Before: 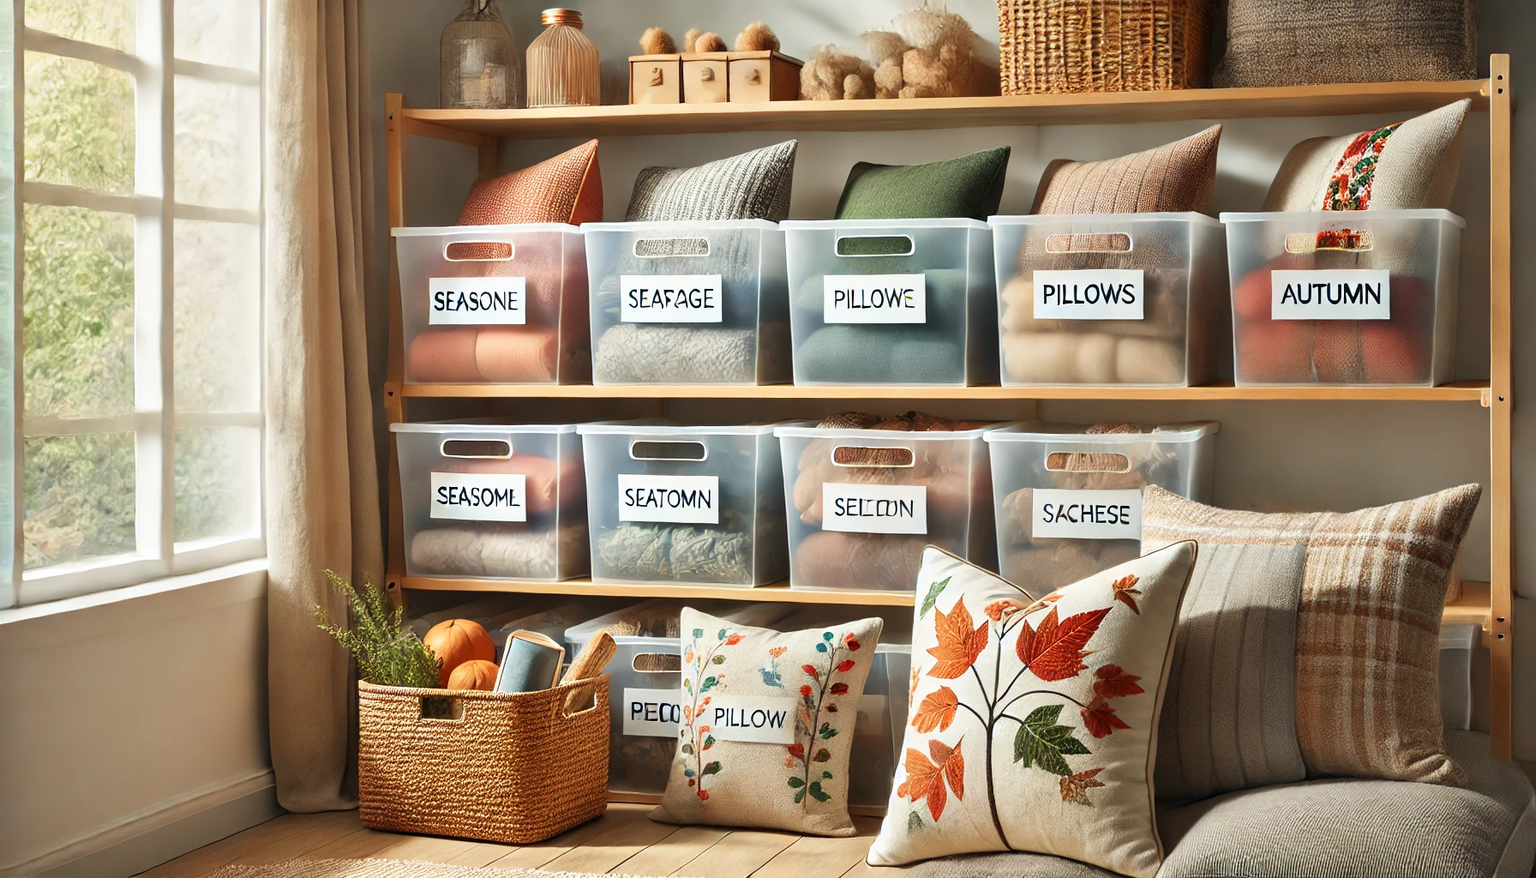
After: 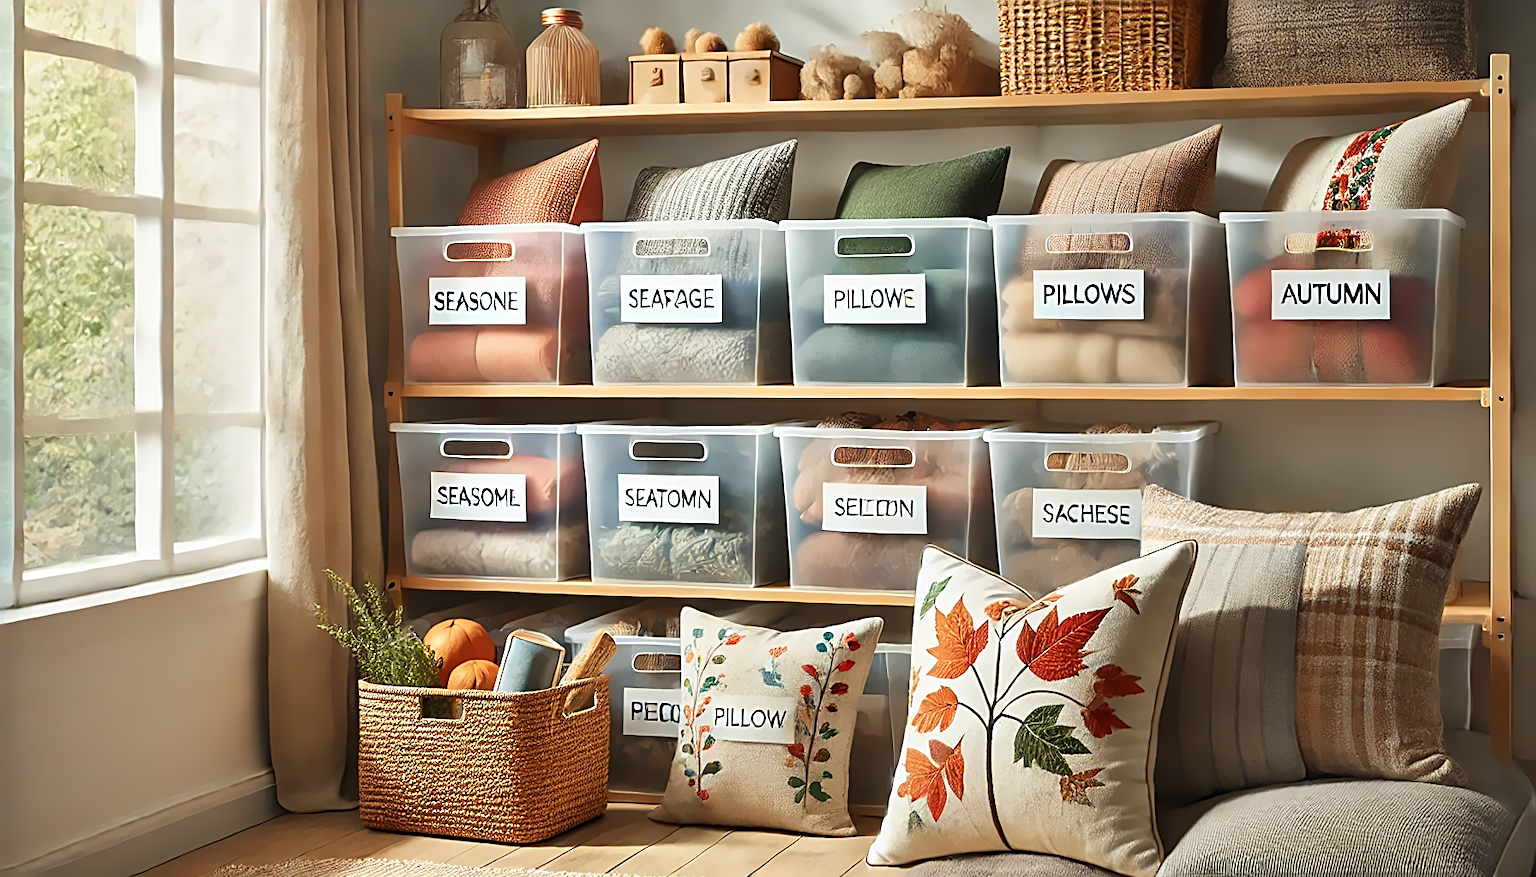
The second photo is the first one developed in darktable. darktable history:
denoise (profiled): central pixel weight 0, a [-1, 0, 0], b [0, 0, 0], mode non-local means, y [[0, 0, 0.5 ×5] ×4, [0.5 ×7], [0.5 ×7]], fix various bugs in algorithm false, upgrade profiled transform false, color mode RGB, compensate highlight preservation false
sharpen: radius 2.363, amount 0.604
